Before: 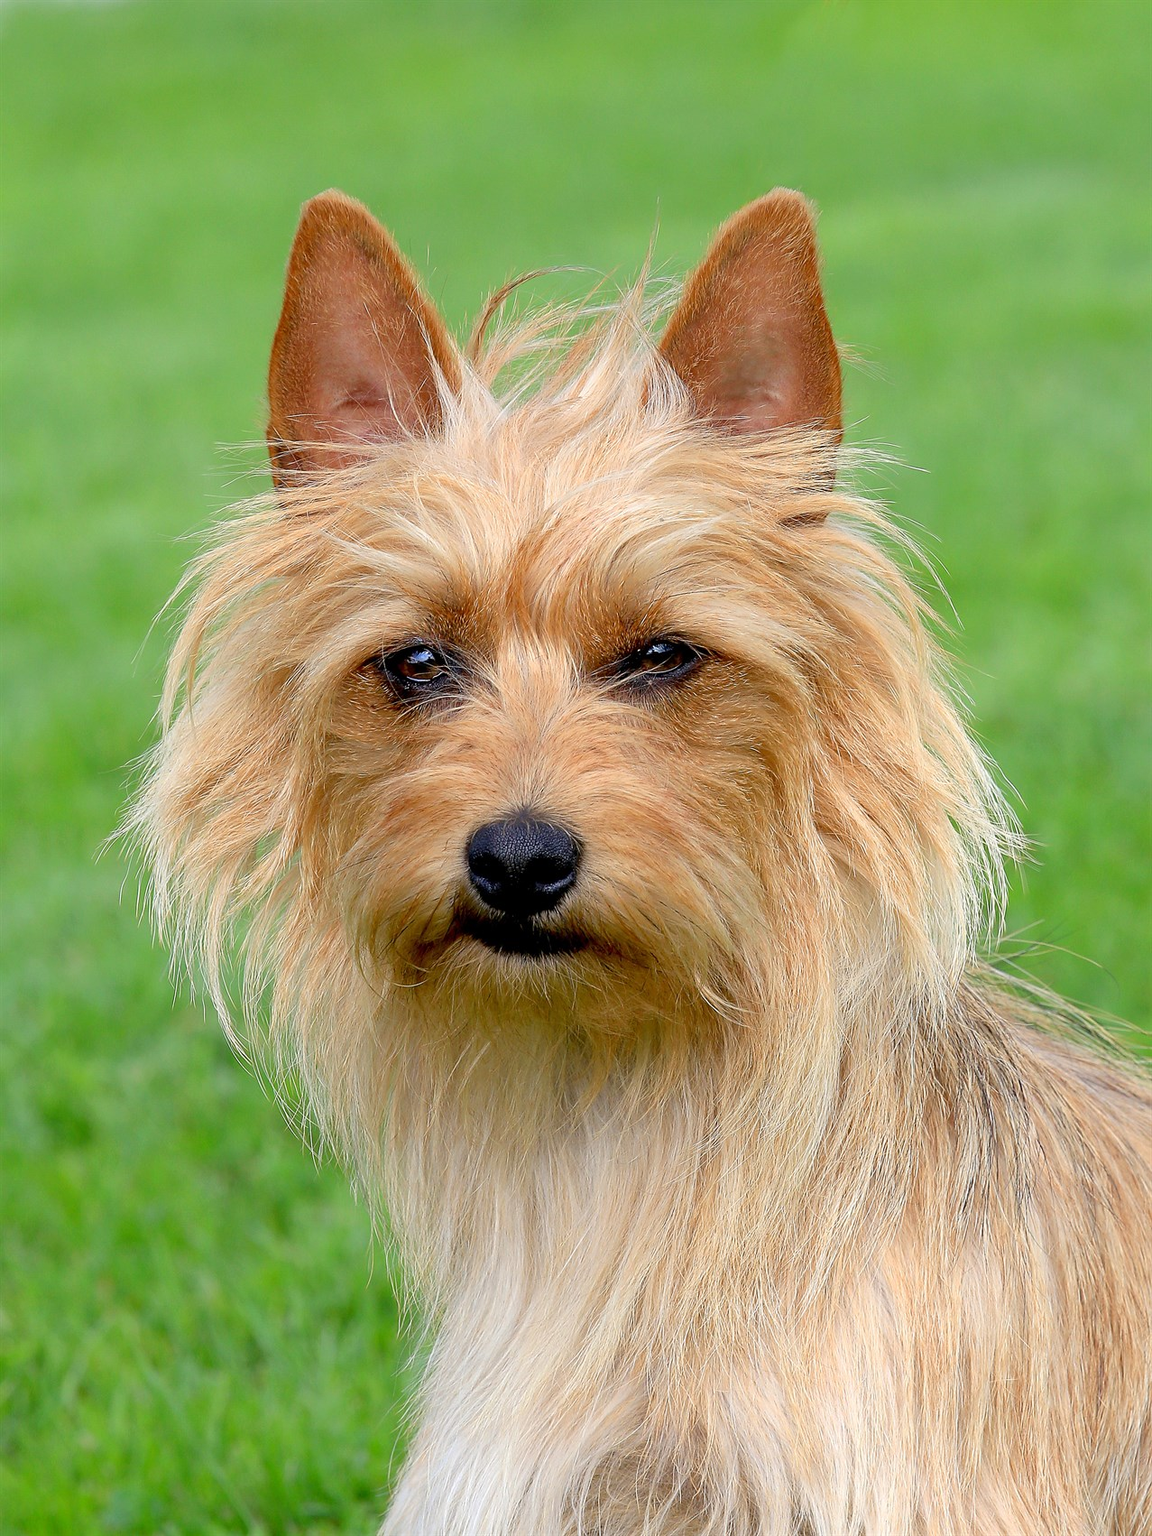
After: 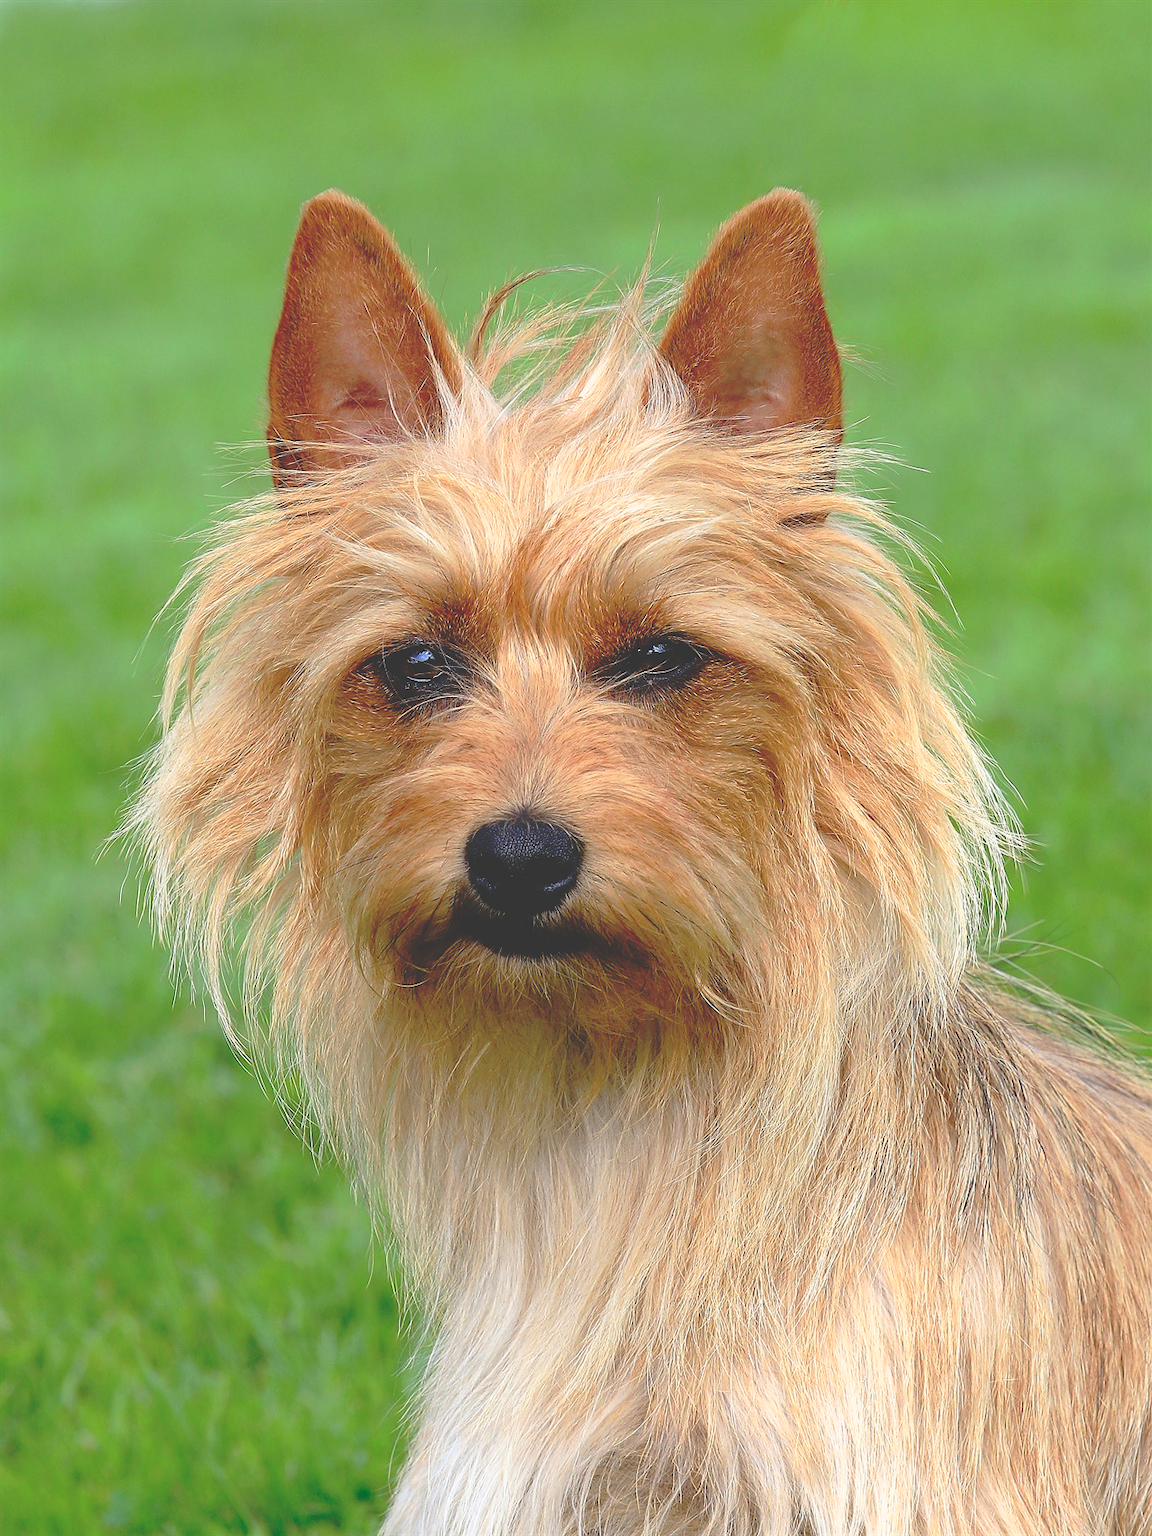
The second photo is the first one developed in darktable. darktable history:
tone curve: curves: ch0 [(0, 0) (0.003, 0.007) (0.011, 0.011) (0.025, 0.021) (0.044, 0.04) (0.069, 0.07) (0.1, 0.129) (0.136, 0.187) (0.177, 0.254) (0.224, 0.325) (0.277, 0.398) (0.335, 0.461) (0.399, 0.513) (0.468, 0.571) (0.543, 0.624) (0.623, 0.69) (0.709, 0.777) (0.801, 0.86) (0.898, 0.953) (1, 1)], preserve colors none
base curve: curves: ch0 [(0, 0.02) (0.083, 0.036) (1, 1)], preserve colors none
